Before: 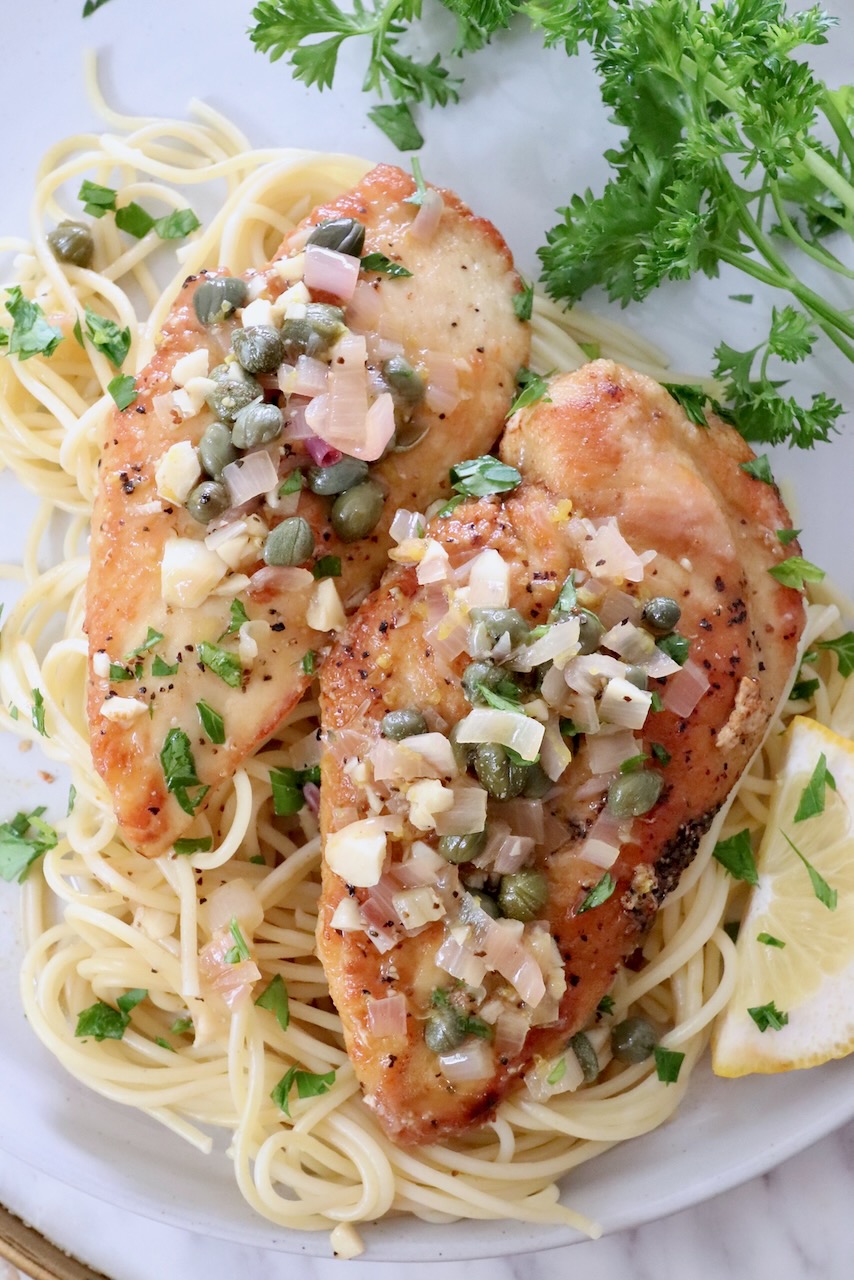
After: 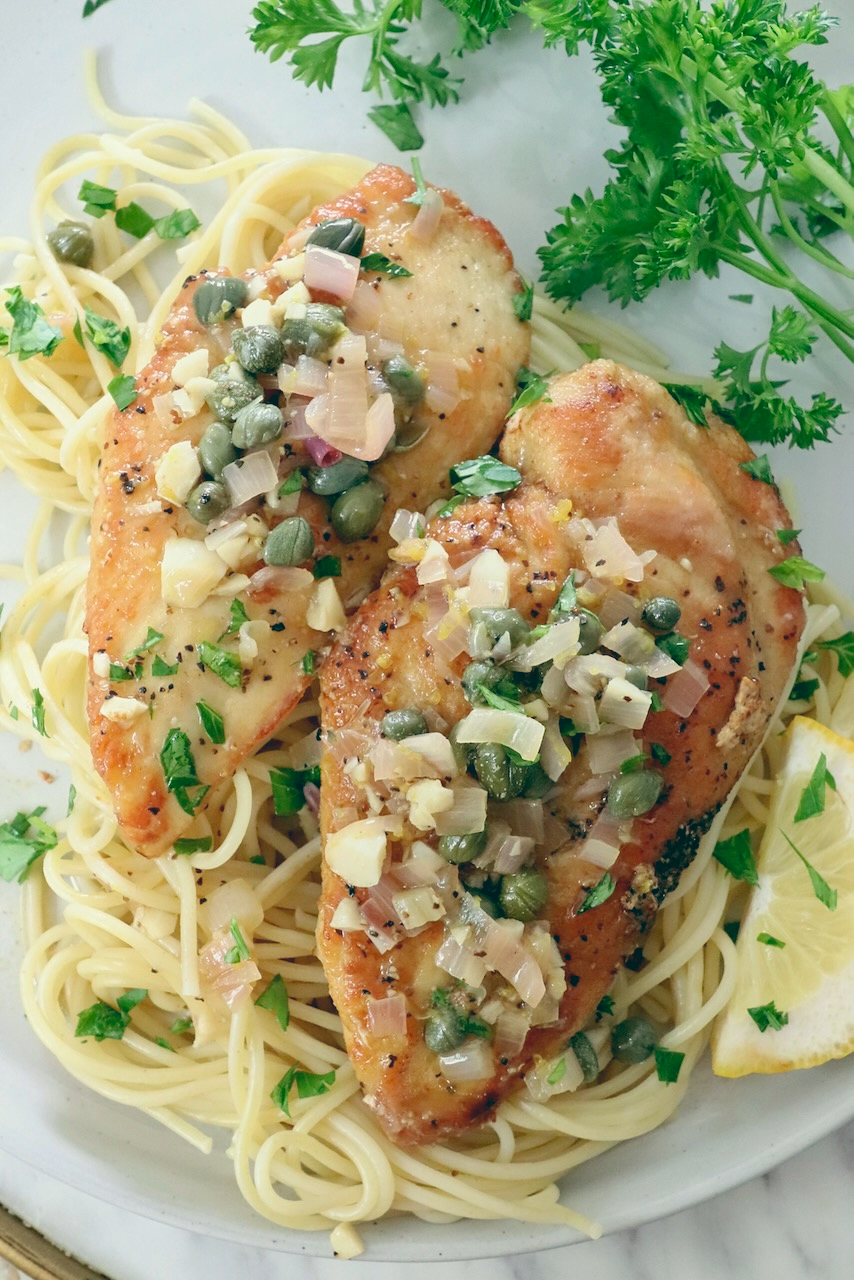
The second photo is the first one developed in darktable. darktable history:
color balance: lift [1.005, 0.99, 1.007, 1.01], gamma [1, 0.979, 1.011, 1.021], gain [0.923, 1.098, 1.025, 0.902], input saturation 90.45%, contrast 7.73%, output saturation 105.91%
color correction: highlights a* -8, highlights b* 3.1
contrast equalizer: y [[0.439, 0.44, 0.442, 0.457, 0.493, 0.498], [0.5 ×6], [0.5 ×6], [0 ×6], [0 ×6]], mix 0.59
